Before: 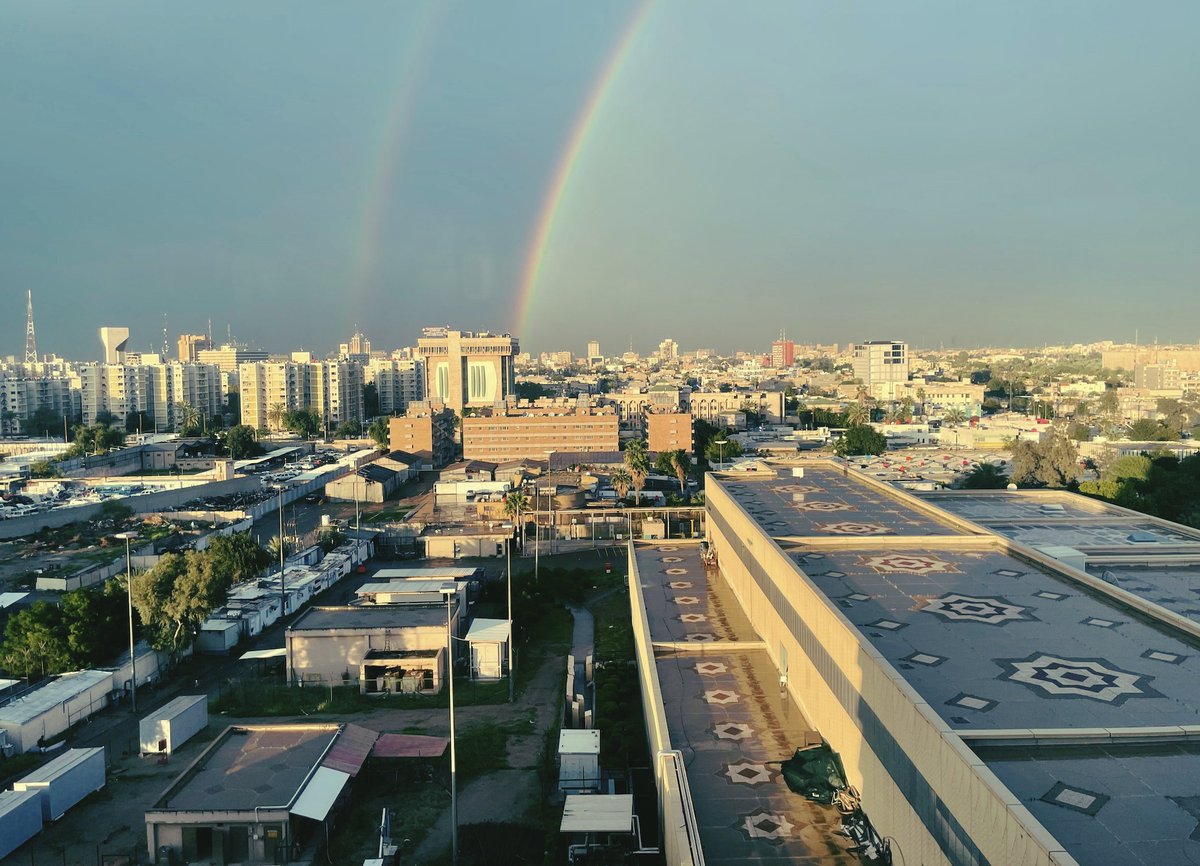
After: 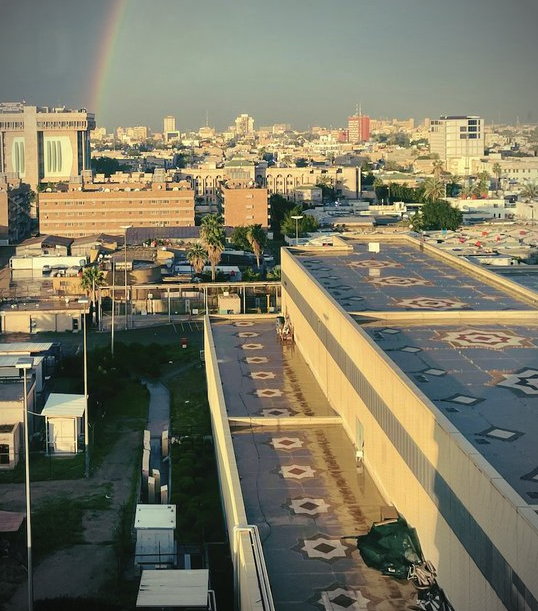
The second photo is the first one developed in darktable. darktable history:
velvia: strength 14.79%
crop: left 35.391%, top 26.018%, right 19.725%, bottom 3.346%
vignetting: brightness -0.613, saturation -0.685, center (-0.011, 0), unbound false
